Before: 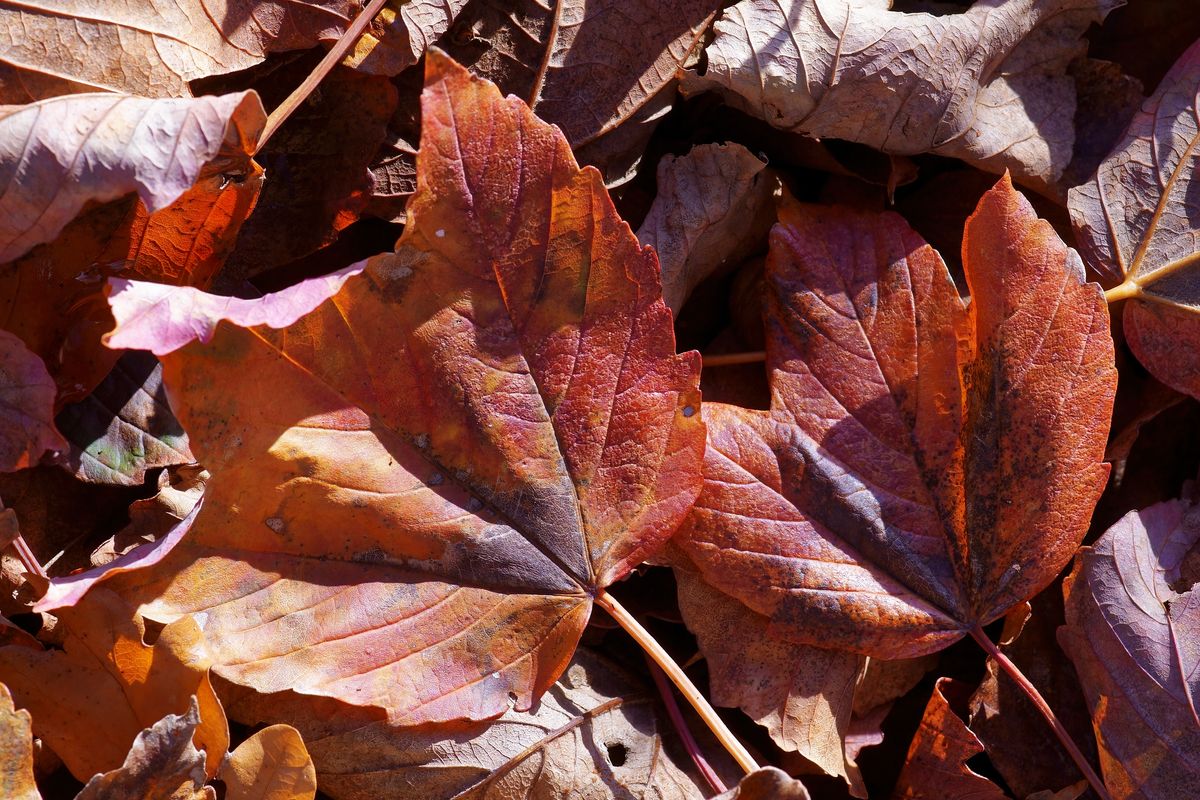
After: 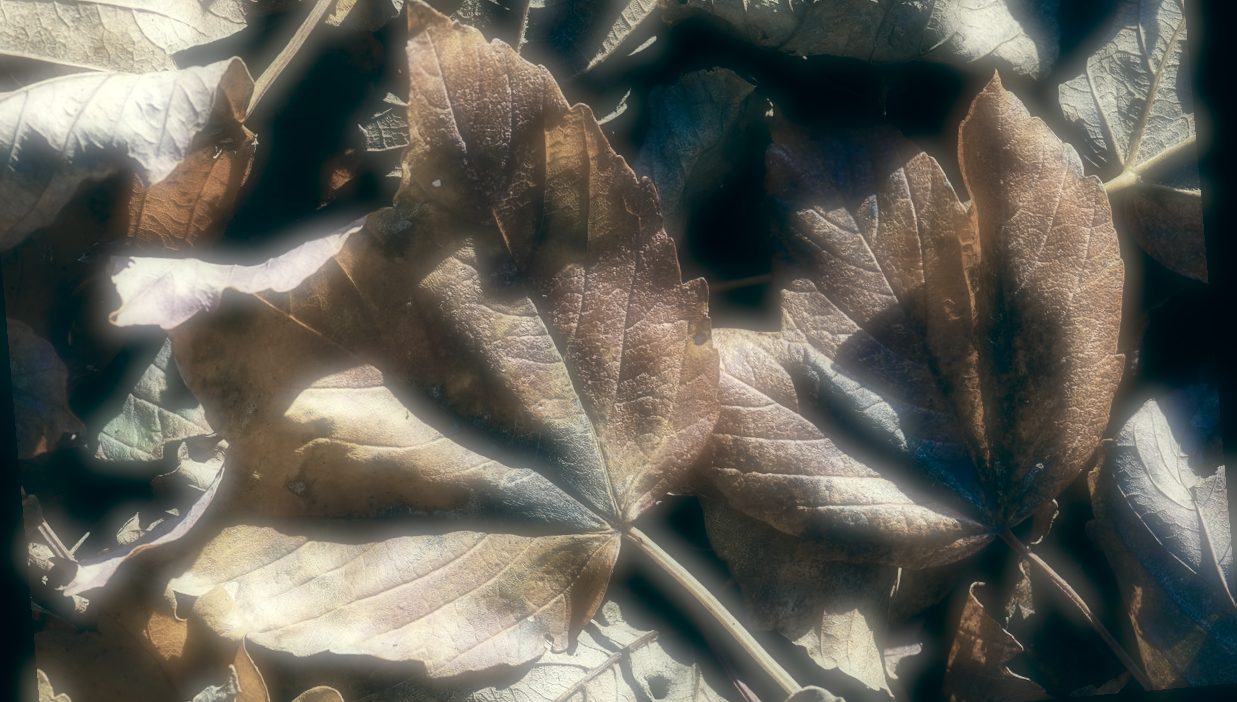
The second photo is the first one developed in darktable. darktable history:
contrast brightness saturation: contrast 0.18, saturation 0.3
tone equalizer: -8 EV -0.417 EV, -7 EV -0.389 EV, -6 EV -0.333 EV, -5 EV -0.222 EV, -3 EV 0.222 EV, -2 EV 0.333 EV, -1 EV 0.389 EV, +0 EV 0.417 EV, edges refinement/feathering 500, mask exposure compensation -1.57 EV, preserve details no
local contrast: on, module defaults
crop and rotate: left 1.814%, top 12.818%, right 0.25%, bottom 9.225%
color zones: curves: ch1 [(0.238, 0.163) (0.476, 0.2) (0.733, 0.322) (0.848, 0.134)]
soften: on, module defaults
rotate and perspective: rotation -4.98°, automatic cropping off
color correction: highlights a* -15.58, highlights b* 40, shadows a* -40, shadows b* -26.18
